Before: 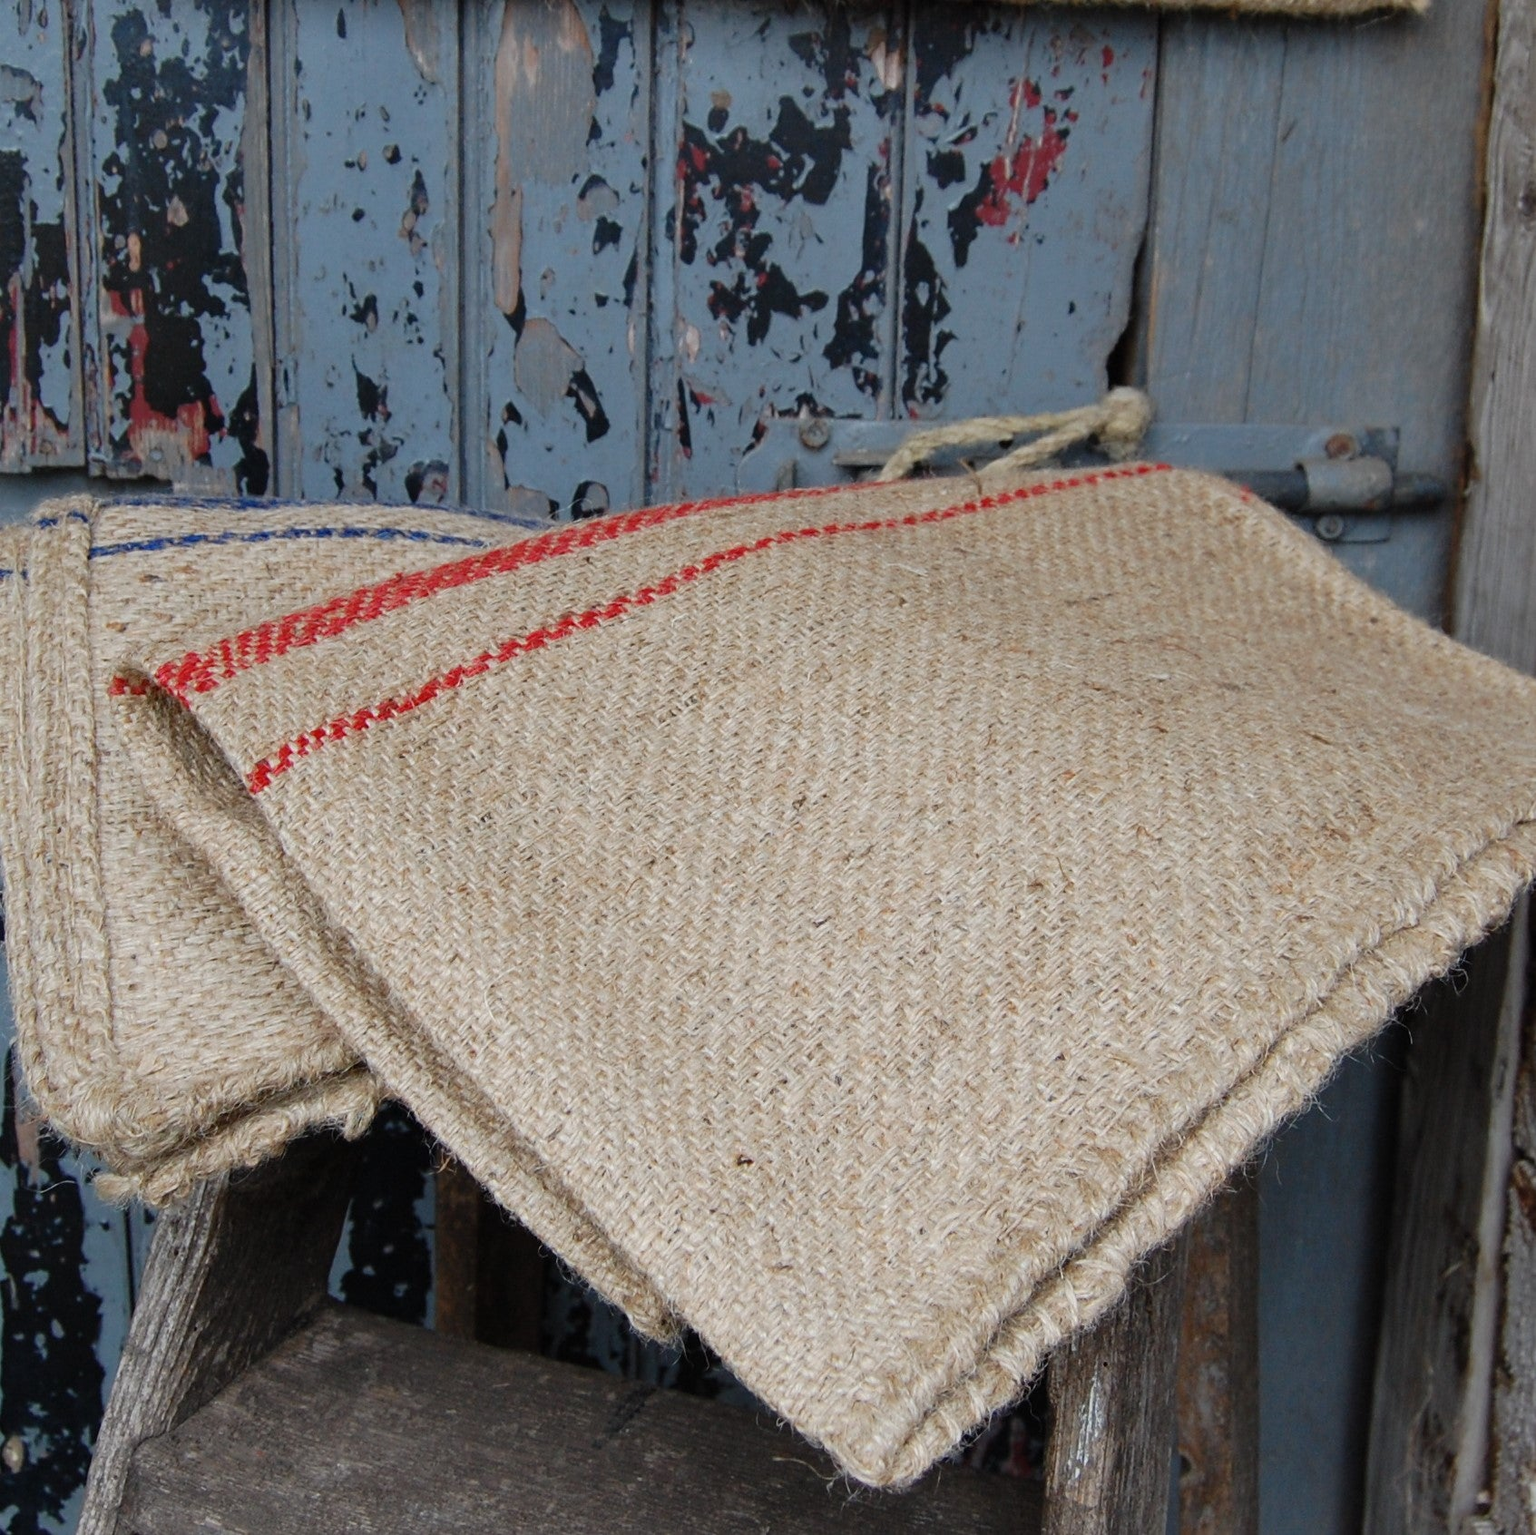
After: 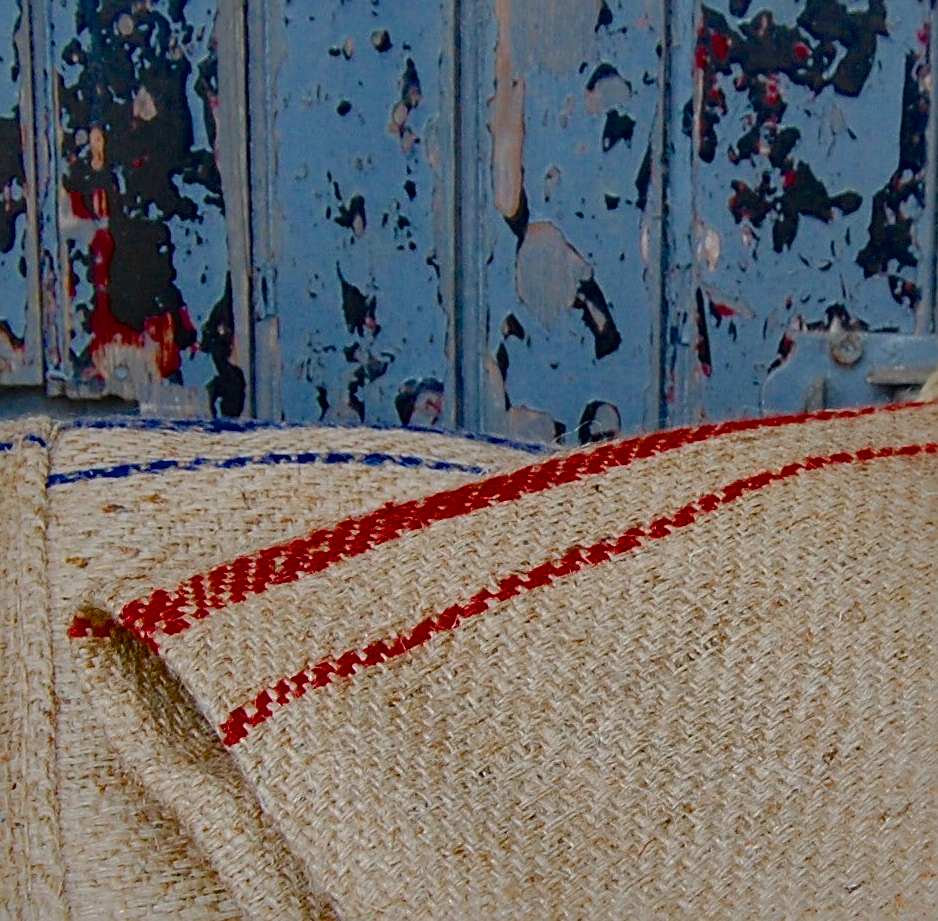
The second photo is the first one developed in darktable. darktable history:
color balance rgb: perceptual saturation grading › global saturation 27.924%, perceptual saturation grading › highlights -25.88%, perceptual saturation grading › mid-tones 24.892%, perceptual saturation grading › shadows 50.155%, global vibrance -1.61%, saturation formula JzAzBz (2021)
shadows and highlights: shadows 39.15, highlights -75.56
crop and rotate: left 3.023%, top 7.635%, right 41.519%, bottom 37.887%
sharpen: amount 0.5
contrast brightness saturation: contrast 0.03, brightness -0.044
